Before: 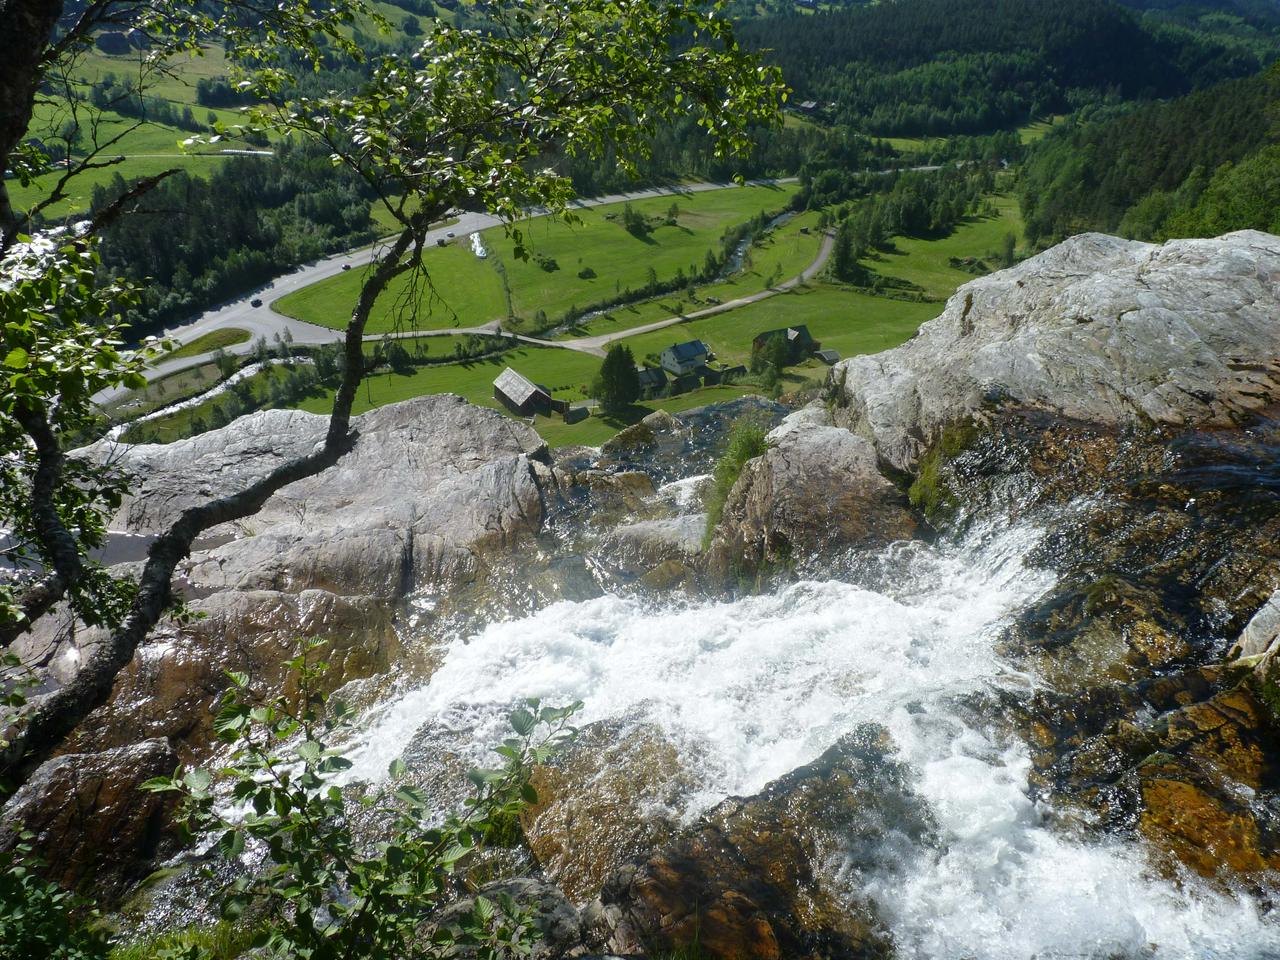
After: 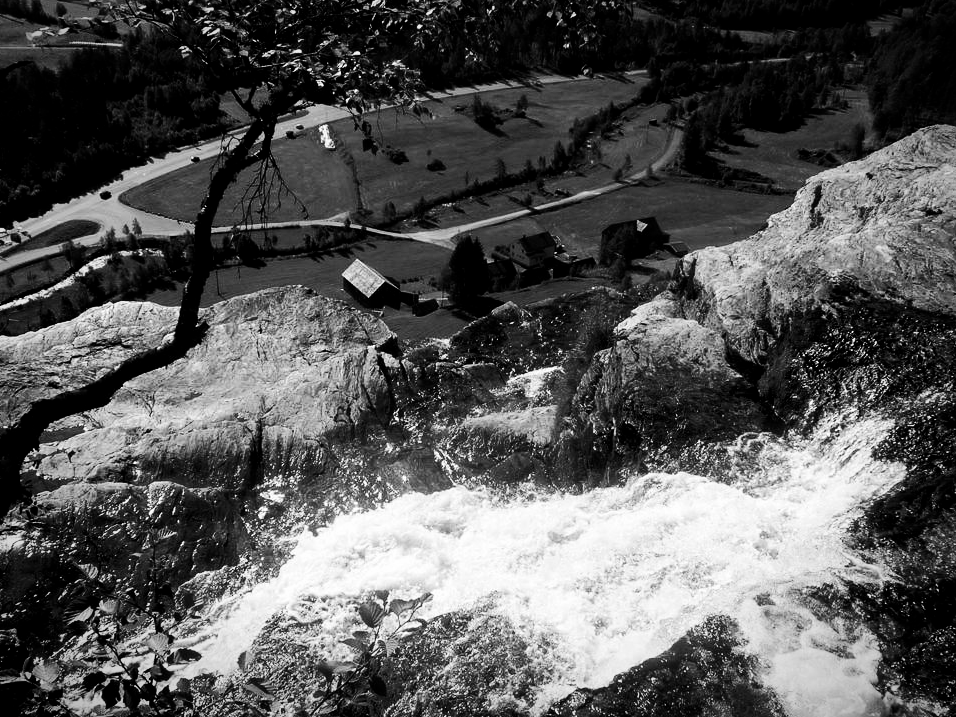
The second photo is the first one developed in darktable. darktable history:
tone curve: curves: ch0 [(0, 0.023) (0.132, 0.075) (0.251, 0.186) (0.463, 0.461) (0.662, 0.757) (0.854, 0.909) (1, 0.973)]; ch1 [(0, 0) (0.447, 0.411) (0.483, 0.469) (0.498, 0.496) (0.518, 0.514) (0.561, 0.579) (0.604, 0.645) (0.669, 0.73) (0.819, 0.93) (1, 1)]; ch2 [(0, 0) (0.307, 0.315) (0.425, 0.438) (0.483, 0.477) (0.503, 0.503) (0.526, 0.534) (0.567, 0.569) (0.617, 0.674) (0.703, 0.797) (0.985, 0.966)], color space Lab, independent channels
crop and rotate: left 11.831%, top 11.346%, right 13.429%, bottom 13.899%
monochrome: on, module defaults
levels: mode automatic, black 8.58%, gray 59.42%, levels [0, 0.445, 1]
vignetting: automatic ratio true
